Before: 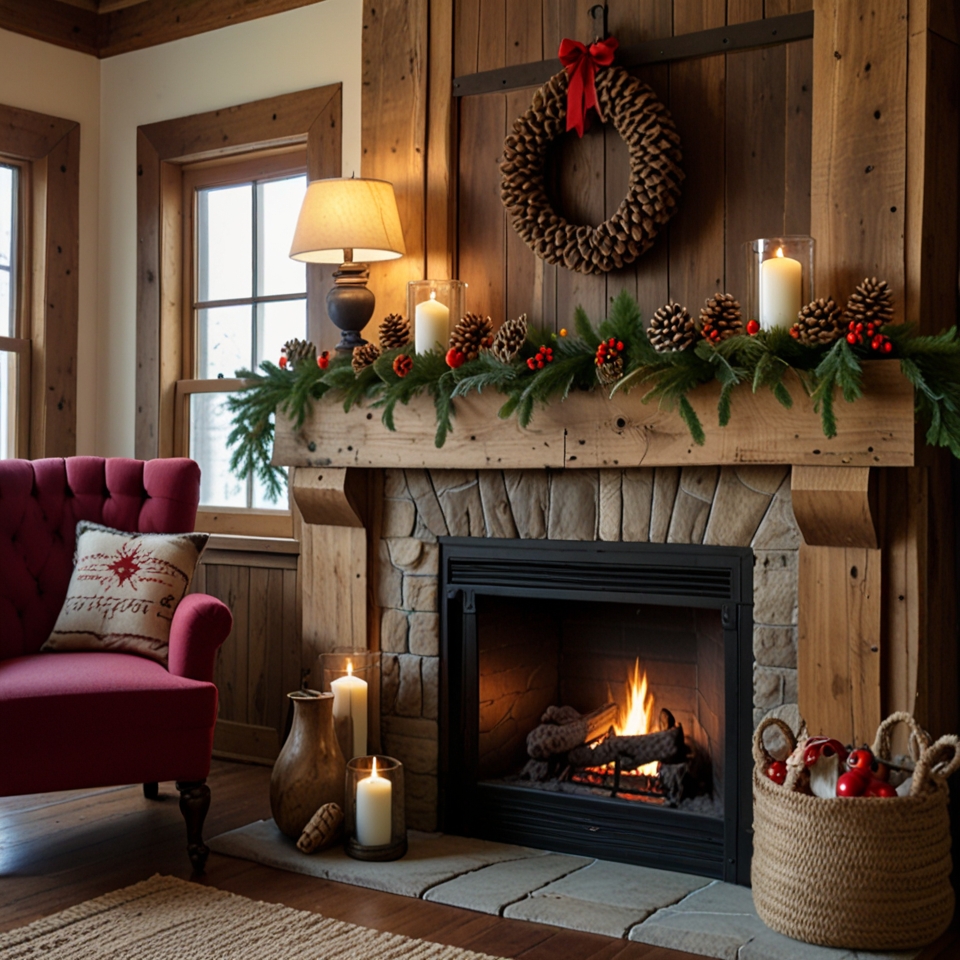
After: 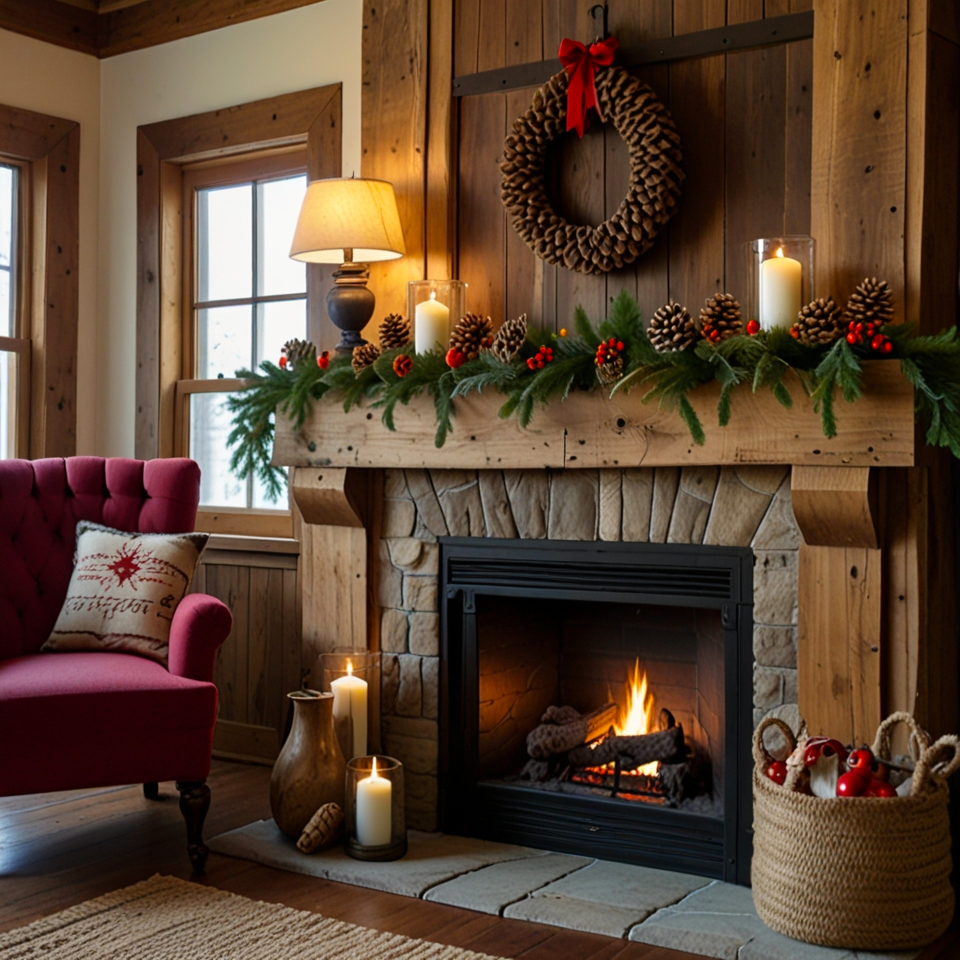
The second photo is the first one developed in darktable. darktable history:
white balance: emerald 1
color balance: output saturation 110%
